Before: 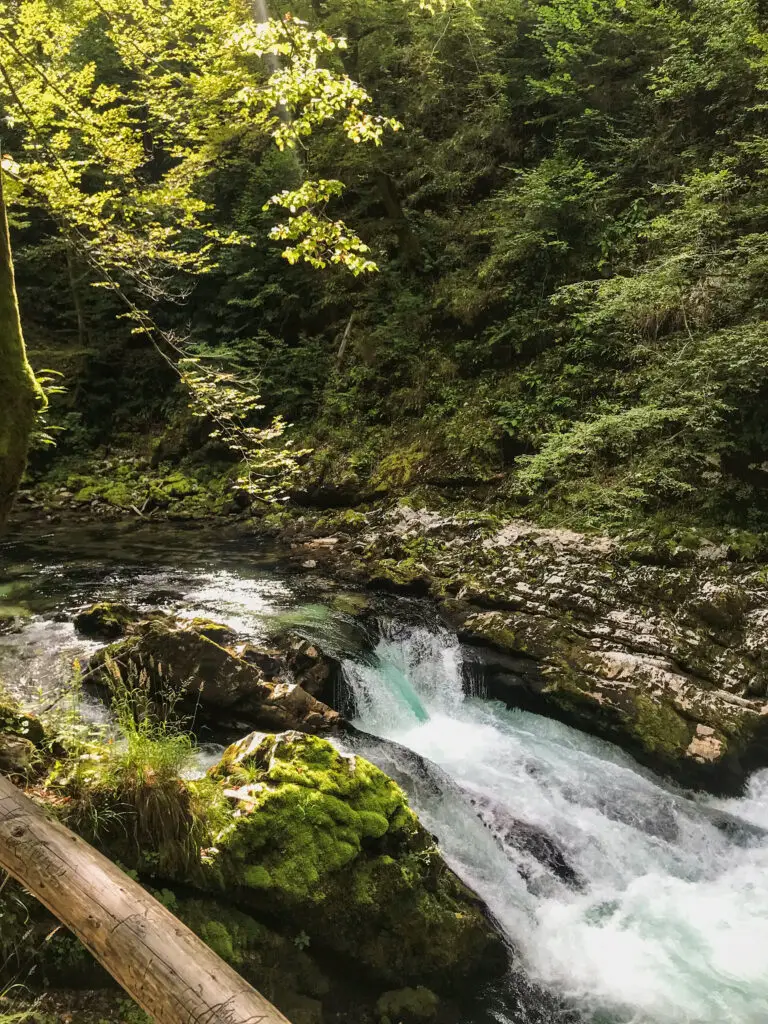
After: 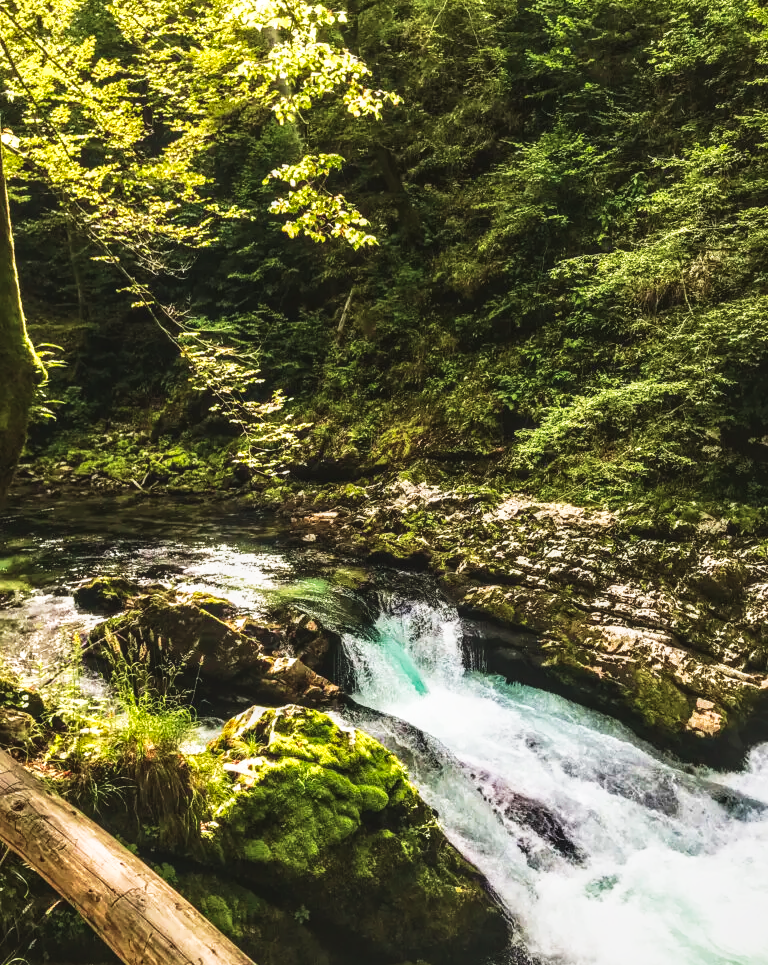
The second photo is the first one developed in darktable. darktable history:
crop and rotate: top 2.557%, bottom 3.172%
velvia: strength 44.7%
local contrast: detail 130%
tone curve: curves: ch0 [(0, 0.058) (0.198, 0.188) (0.512, 0.582) (0.625, 0.754) (0.81, 0.934) (1, 1)], preserve colors none
